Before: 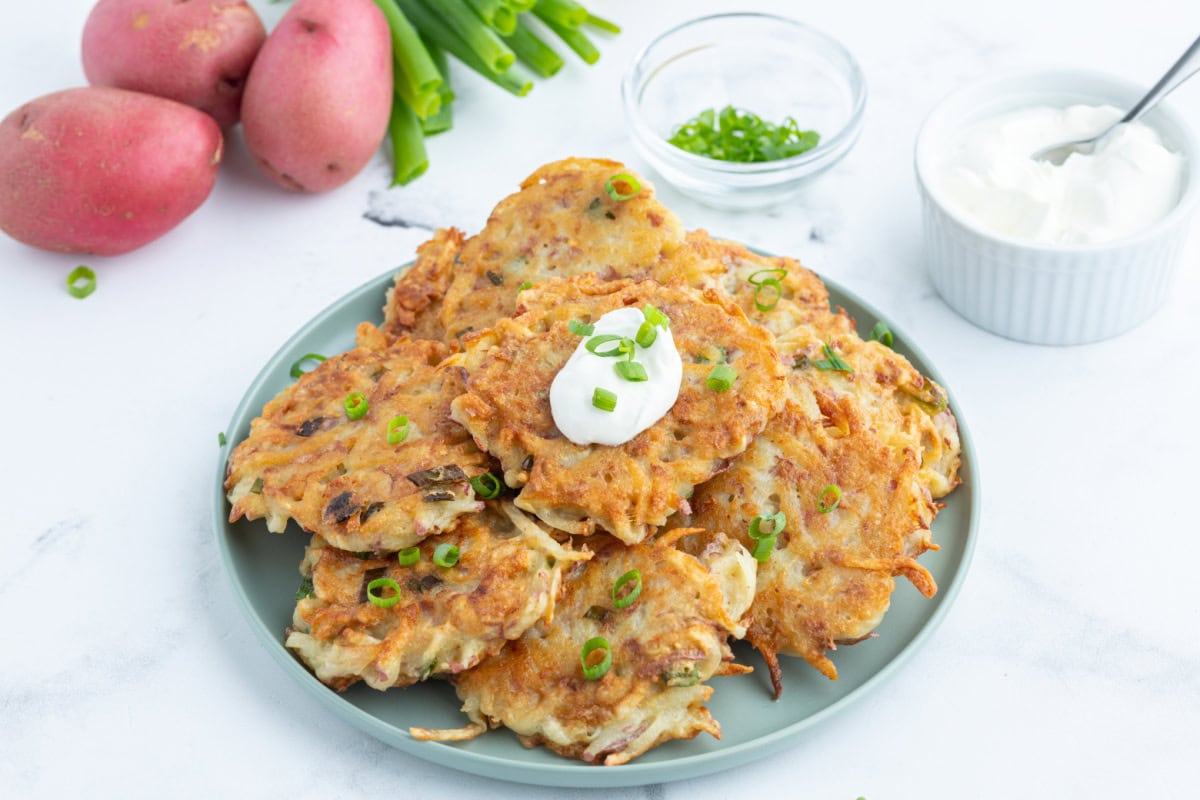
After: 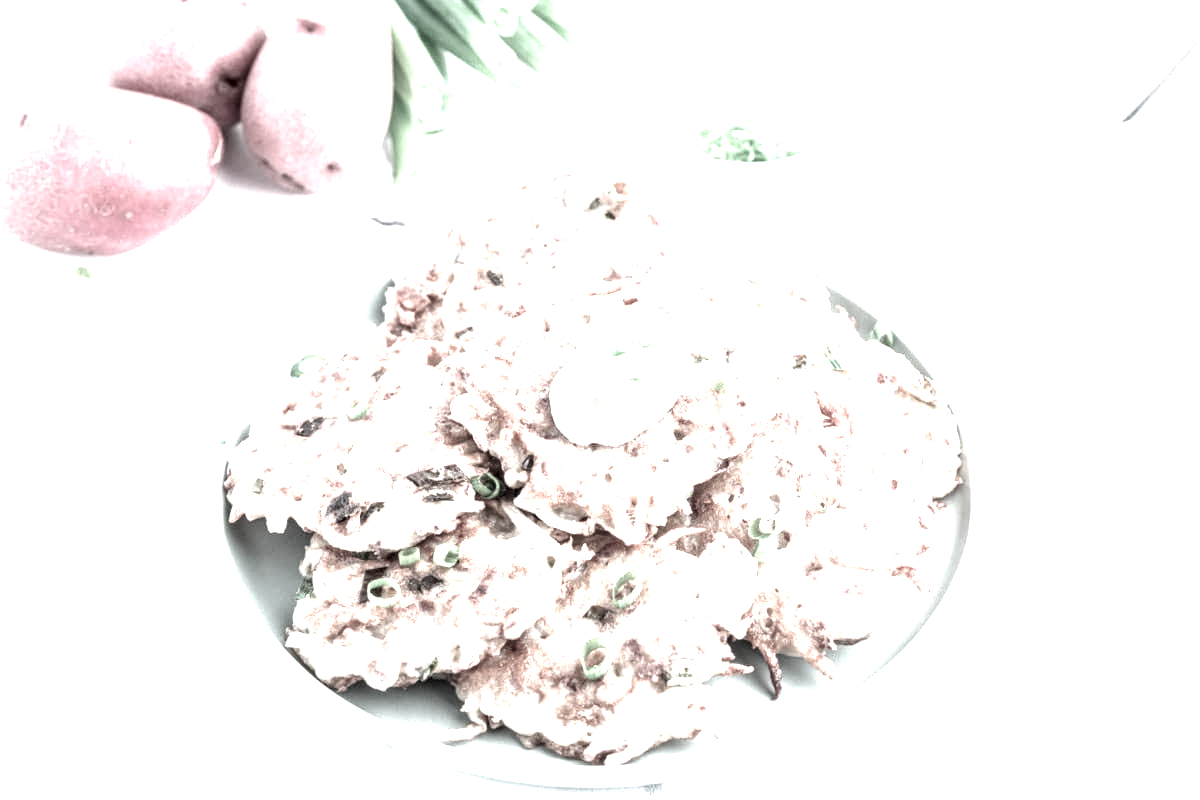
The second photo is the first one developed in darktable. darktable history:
exposure: black level correction 0, exposure 2 EV, compensate highlight preservation false
white balance: red 0.983, blue 1.036
local contrast: highlights 20%, shadows 70%, detail 170%
color zones: curves: ch1 [(0, 0.469) (0.01, 0.469) (0.12, 0.446) (0.248, 0.469) (0.5, 0.5) (0.748, 0.5) (0.99, 0.469) (1, 0.469)]
color contrast: green-magenta contrast 0.3, blue-yellow contrast 0.15
